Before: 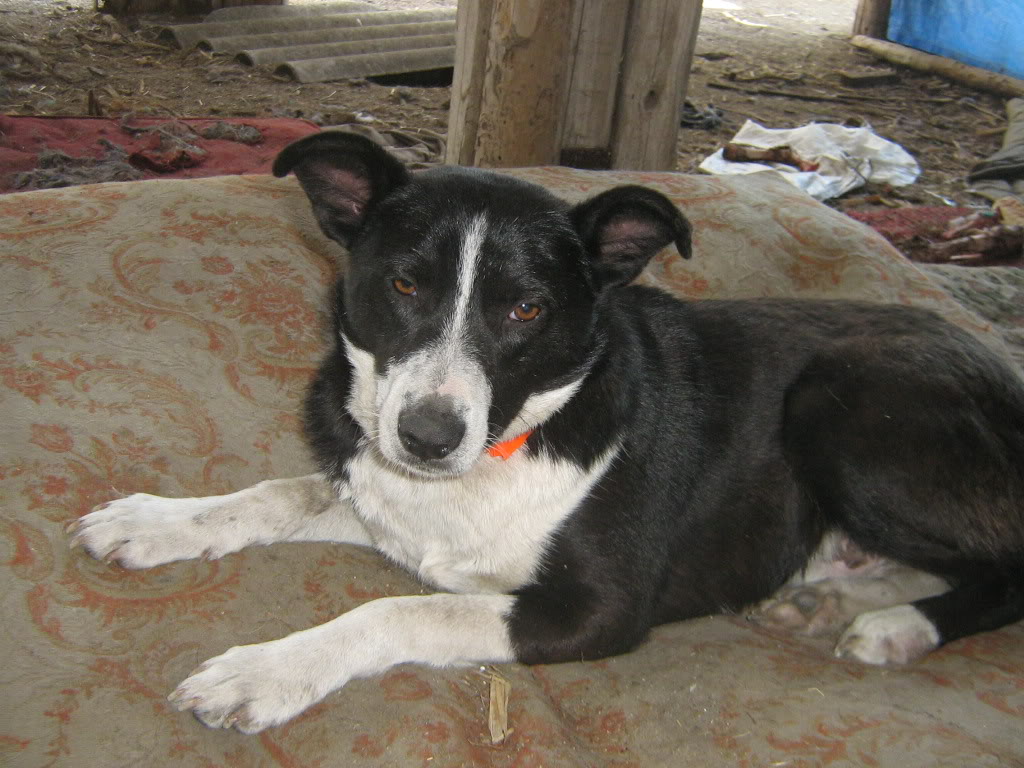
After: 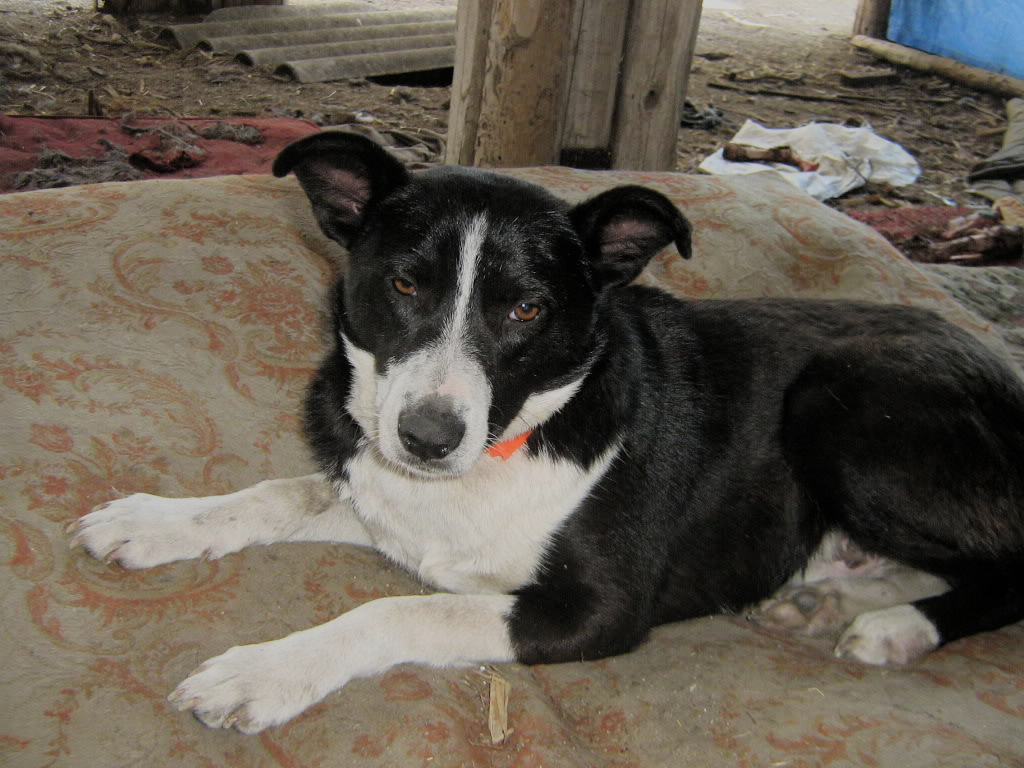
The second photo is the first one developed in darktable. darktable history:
filmic rgb: black relative exposure -9.19 EV, white relative exposure 6.83 EV, hardness 3.08, contrast 1.052, color science v4 (2020)
